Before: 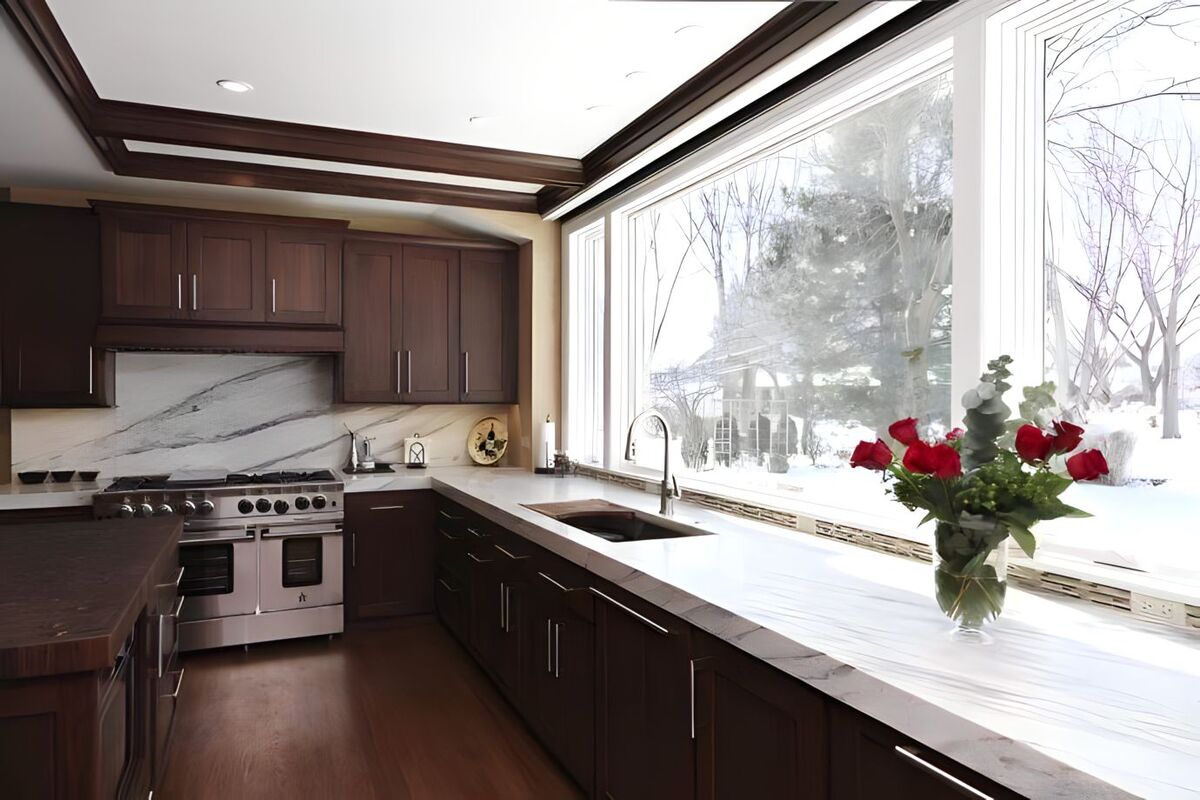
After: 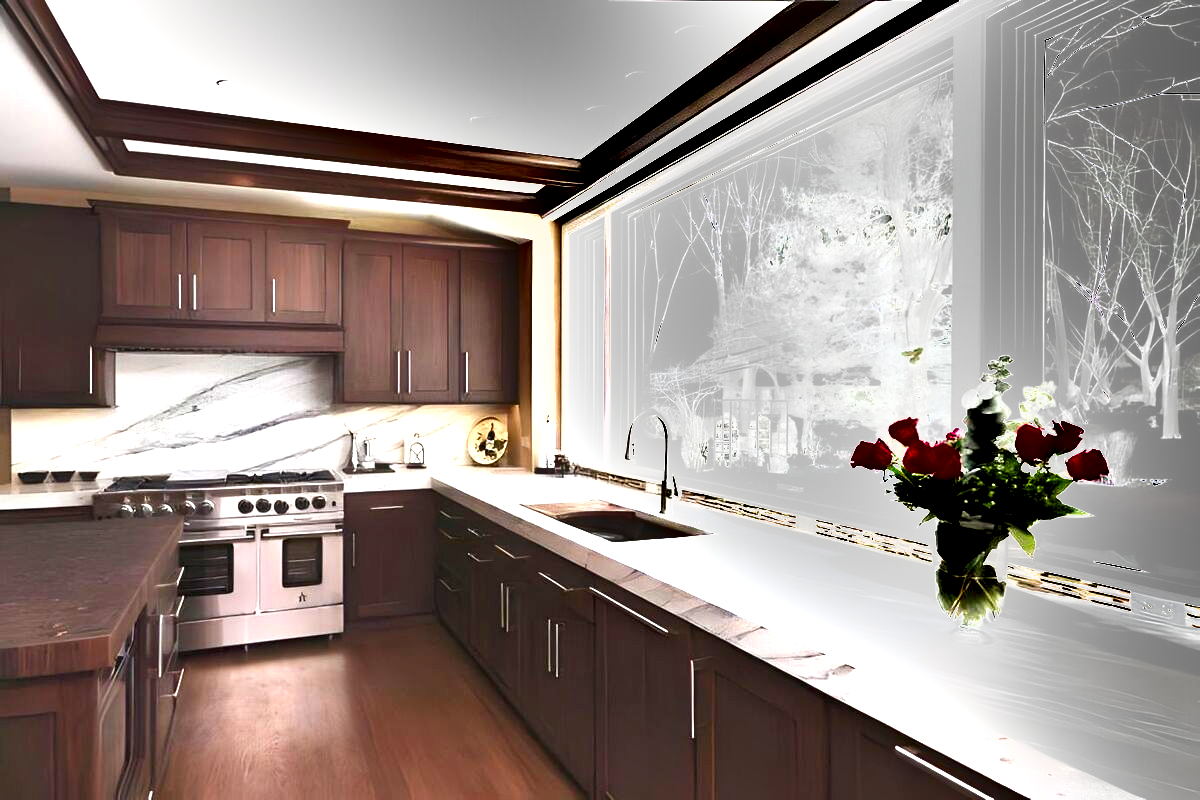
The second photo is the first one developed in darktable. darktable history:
shadows and highlights: low approximation 0.01, soften with gaussian
exposure: black level correction 0, exposure 1.742 EV, compensate highlight preservation false
color balance rgb: perceptual saturation grading › global saturation -1.705%, perceptual saturation grading › highlights -7.101%, perceptual saturation grading › mid-tones 7.427%, perceptual saturation grading › shadows 4.422%, global vibrance 20%
